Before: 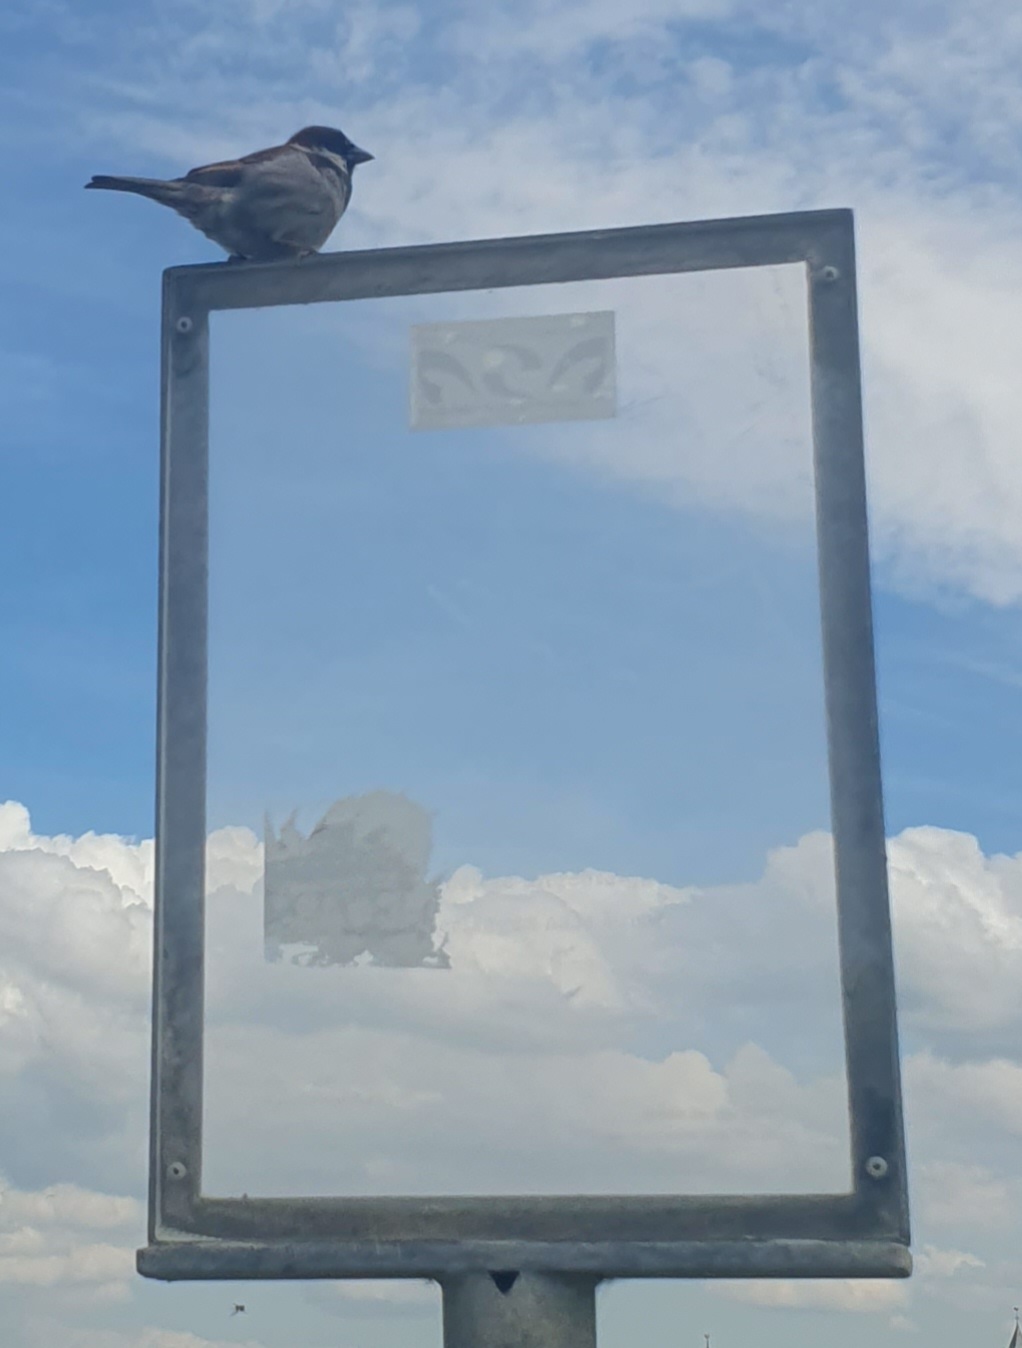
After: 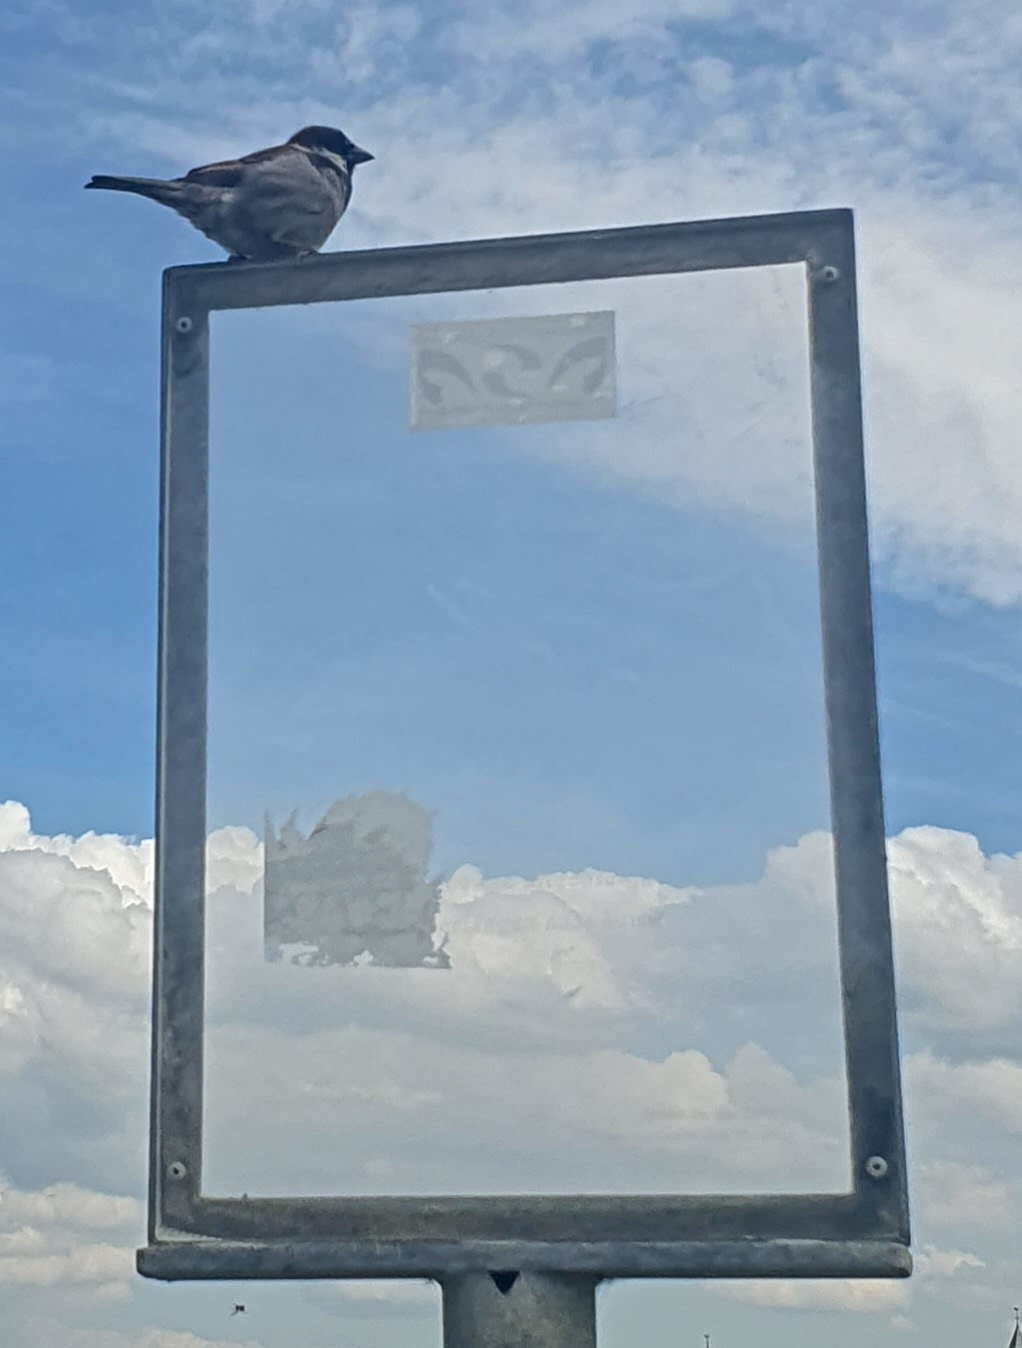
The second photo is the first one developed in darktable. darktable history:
contrast equalizer: y [[0.506, 0.531, 0.562, 0.606, 0.638, 0.669], [0.5 ×6], [0.5 ×6], [0 ×6], [0 ×6]]
